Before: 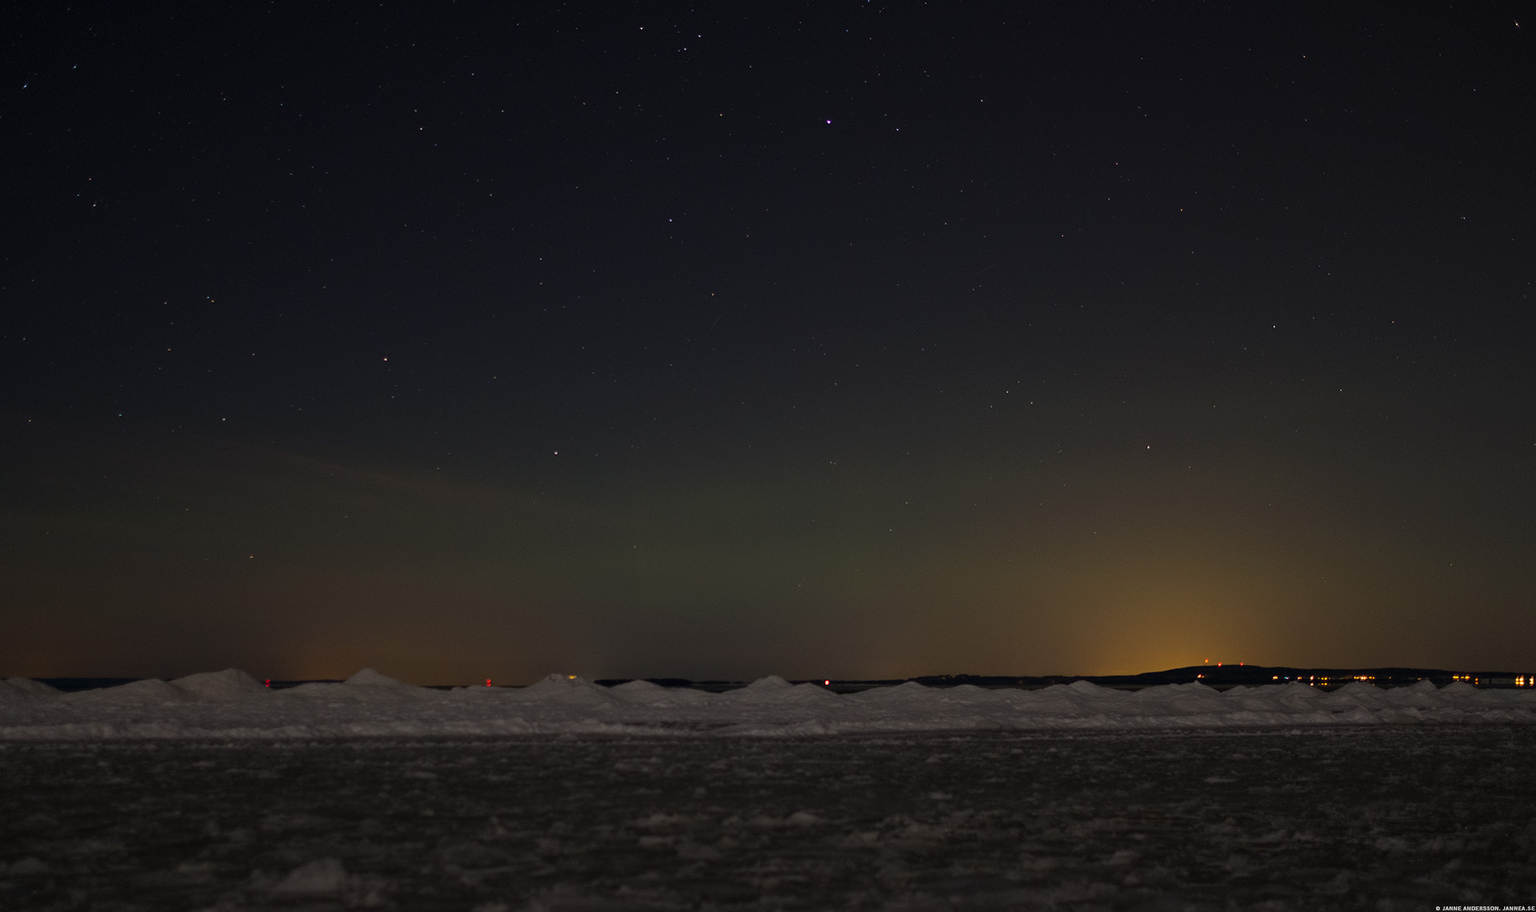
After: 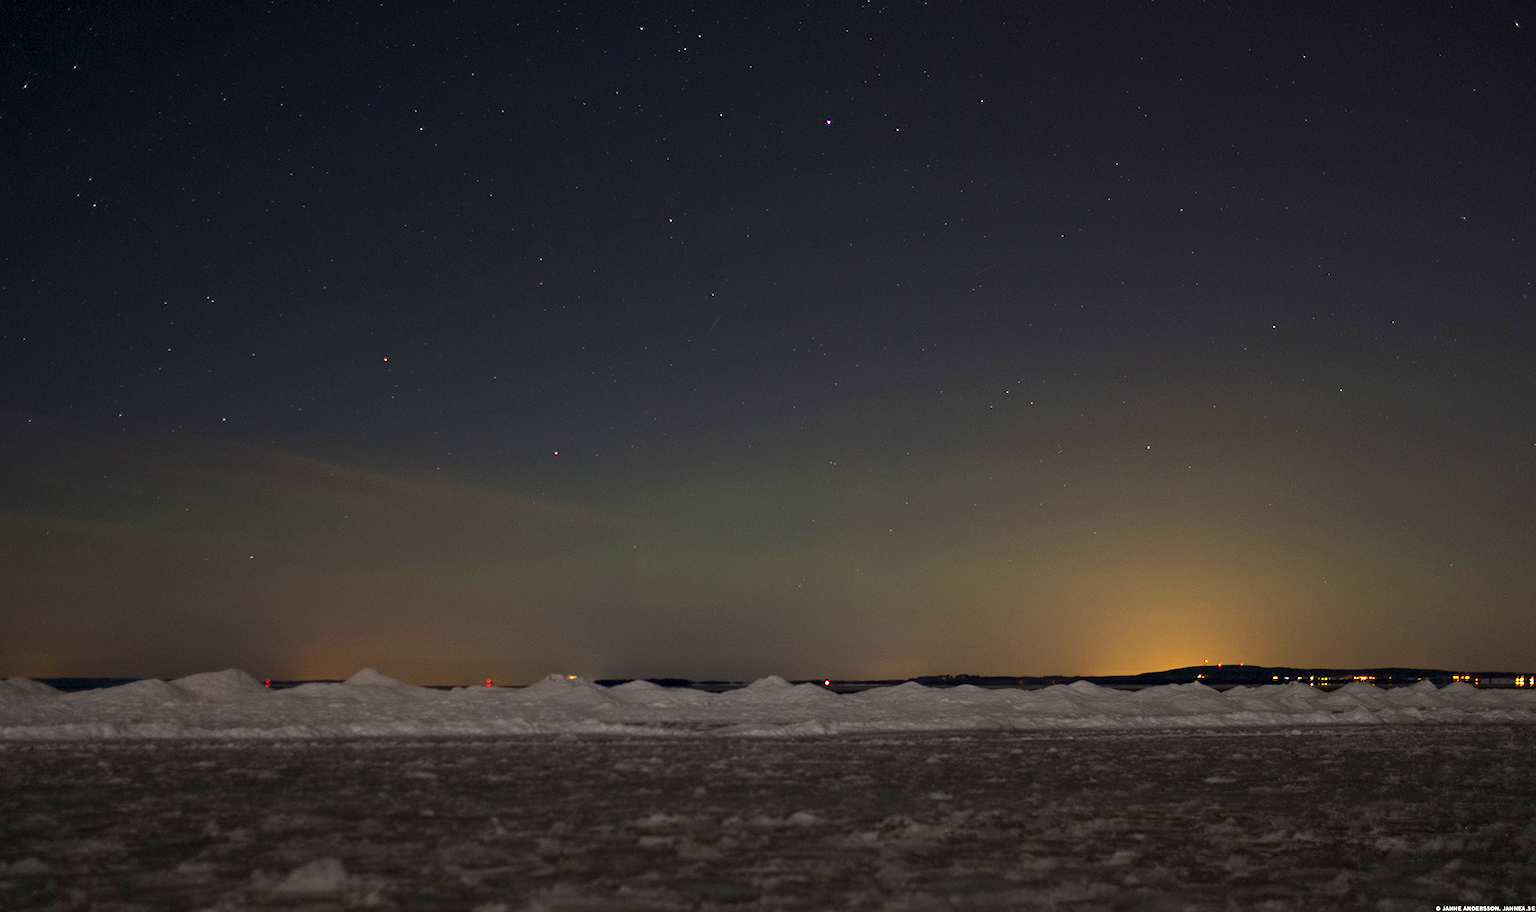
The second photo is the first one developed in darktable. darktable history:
exposure: black level correction 0.001, exposure 1.322 EV, compensate highlight preservation false
